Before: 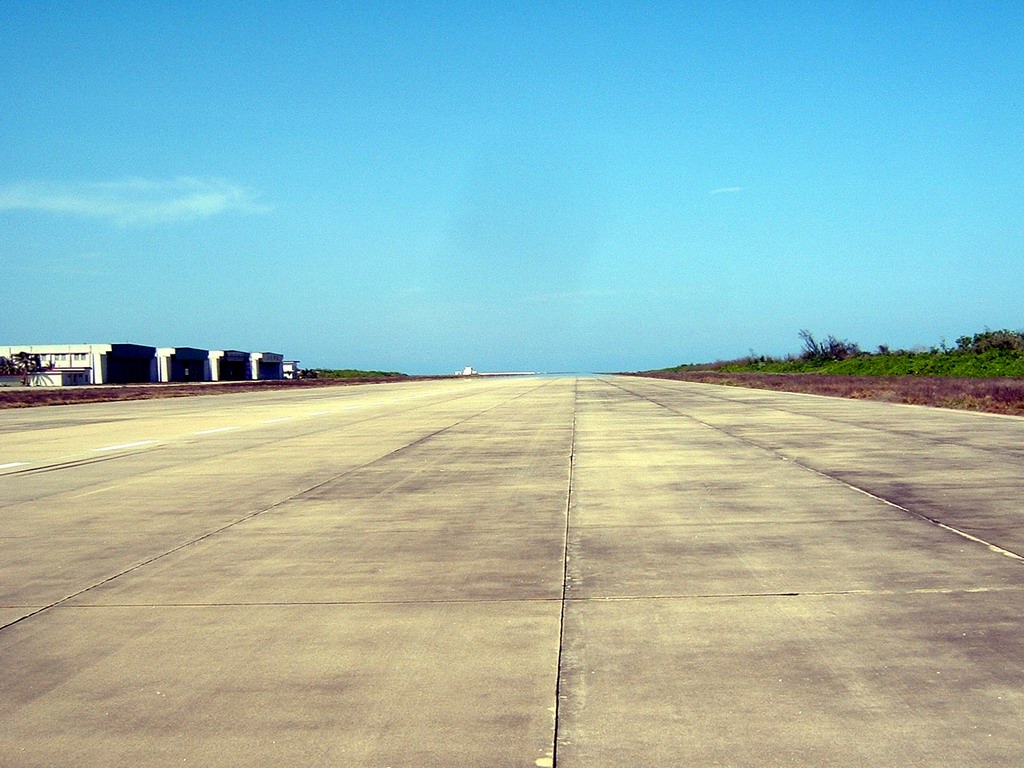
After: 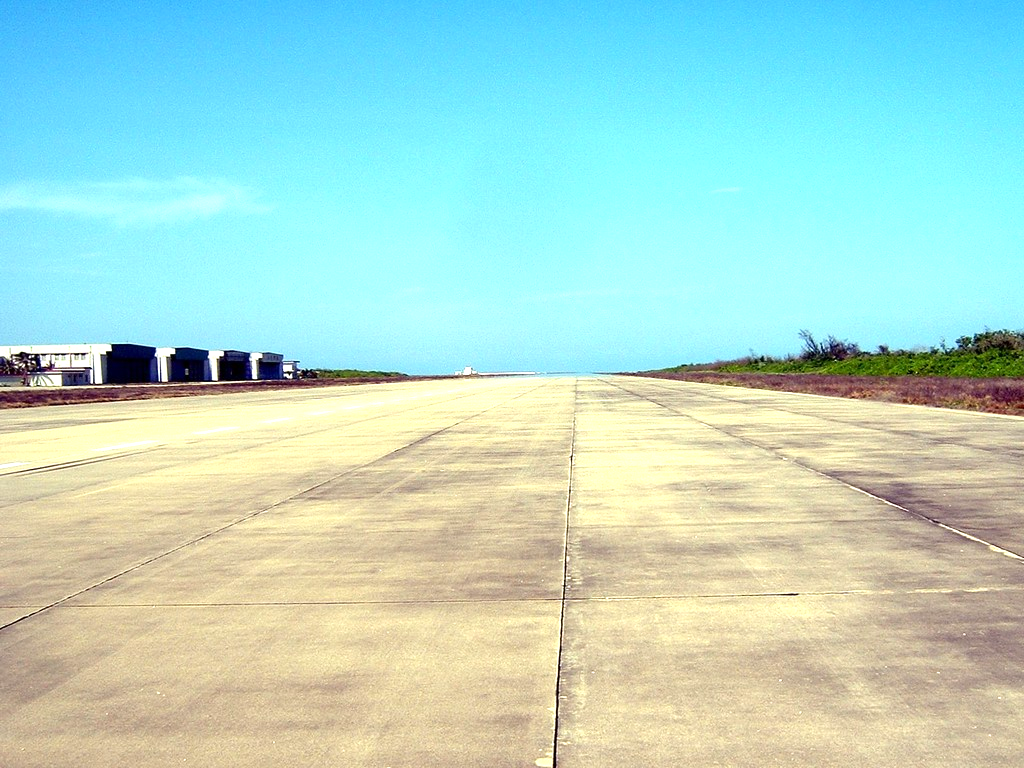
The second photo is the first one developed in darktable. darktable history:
exposure: exposure 0.556 EV, compensate highlight preservation false
